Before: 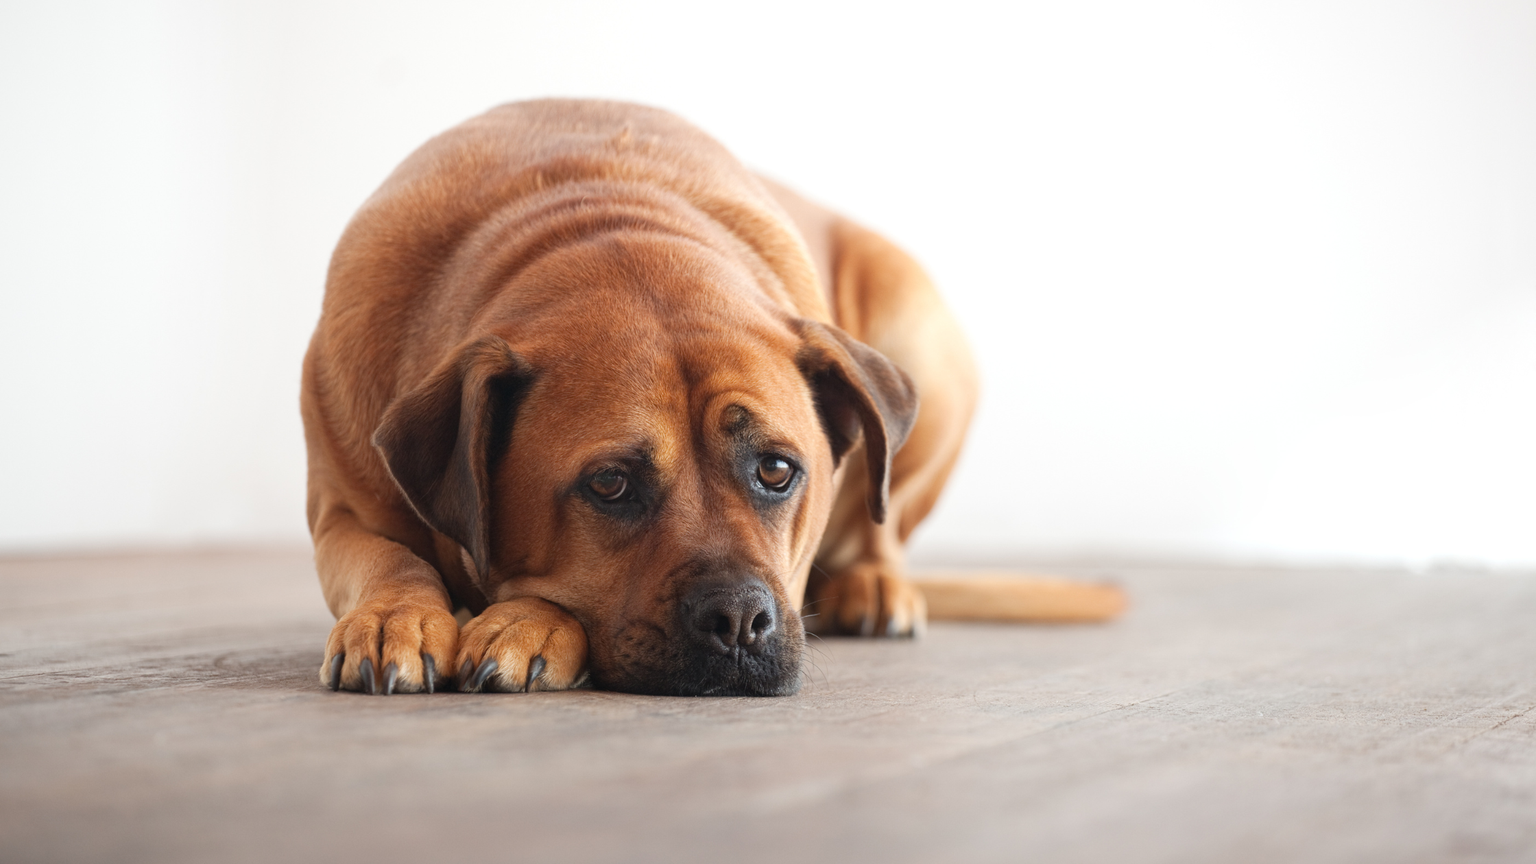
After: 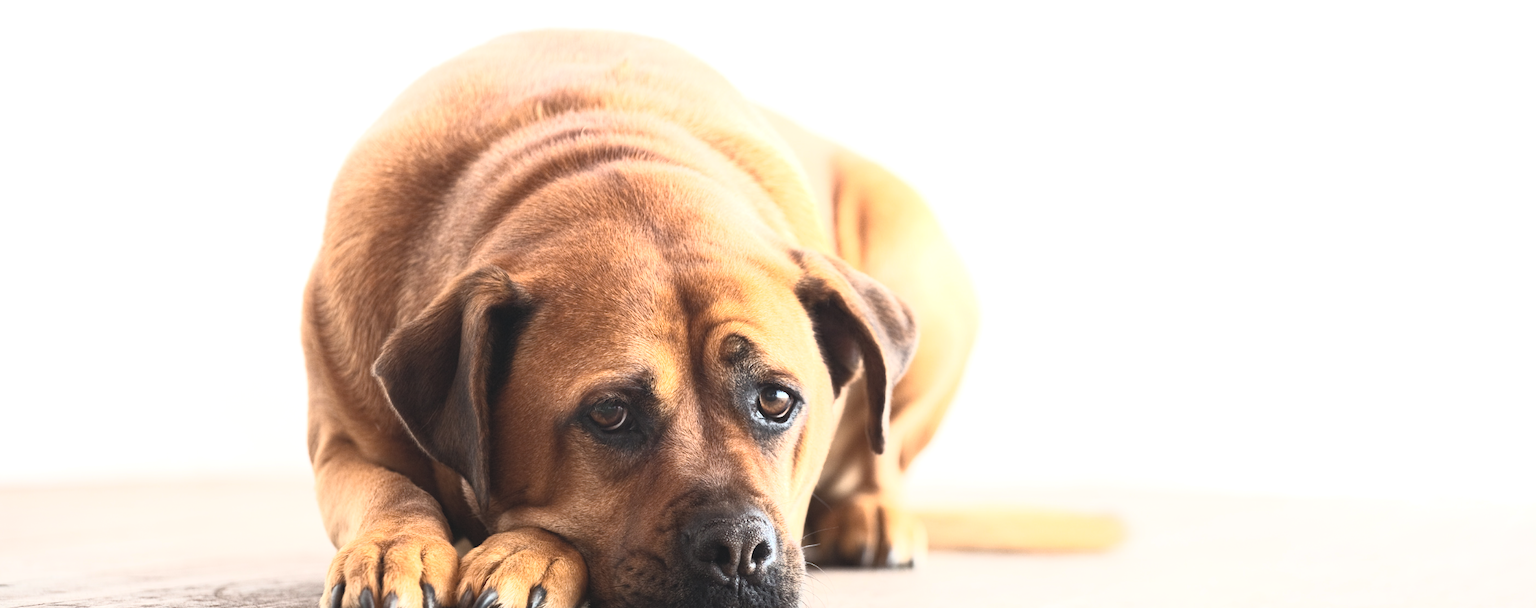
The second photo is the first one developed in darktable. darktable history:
contrast brightness saturation: contrast 0.421, brightness 0.546, saturation -0.188
crop and rotate: top 8.152%, bottom 21.314%
color balance rgb: linear chroma grading › global chroma 15.602%, perceptual saturation grading › global saturation 2.415%, perceptual brilliance grading › highlights 14.199%, perceptual brilliance grading › shadows -18.579%, global vibrance 20%
